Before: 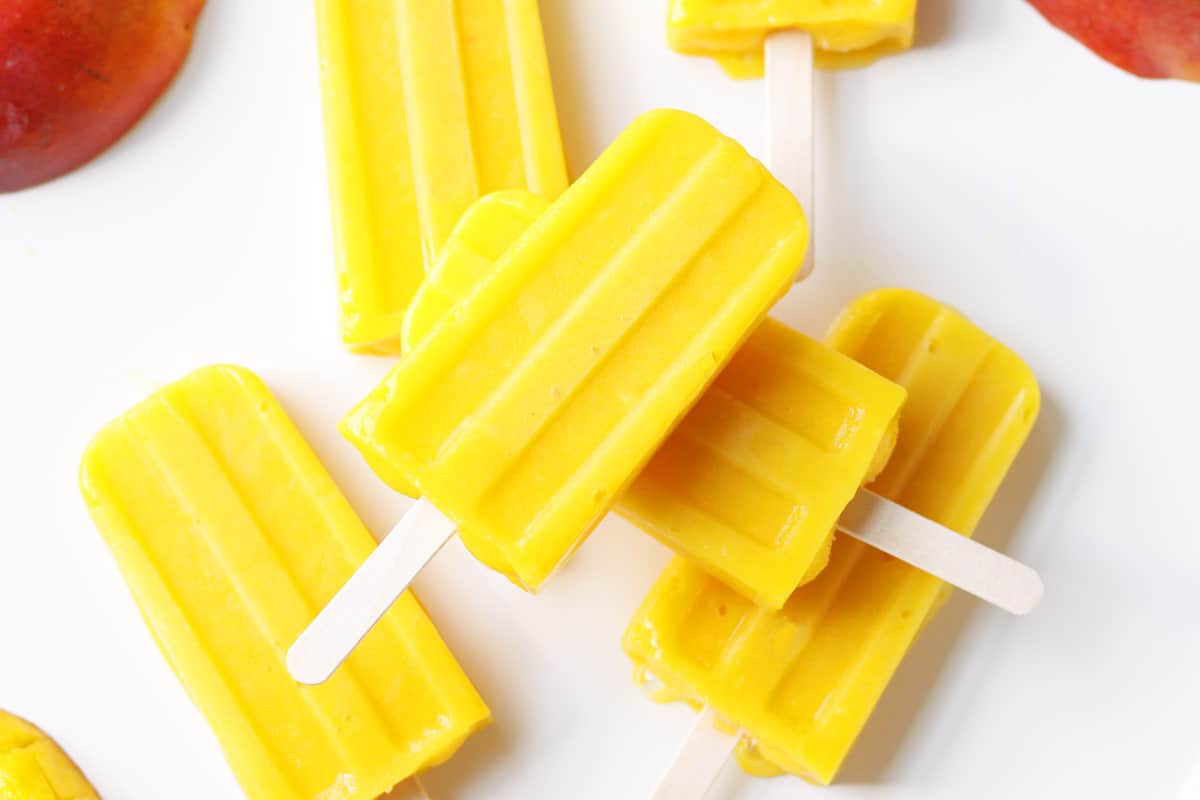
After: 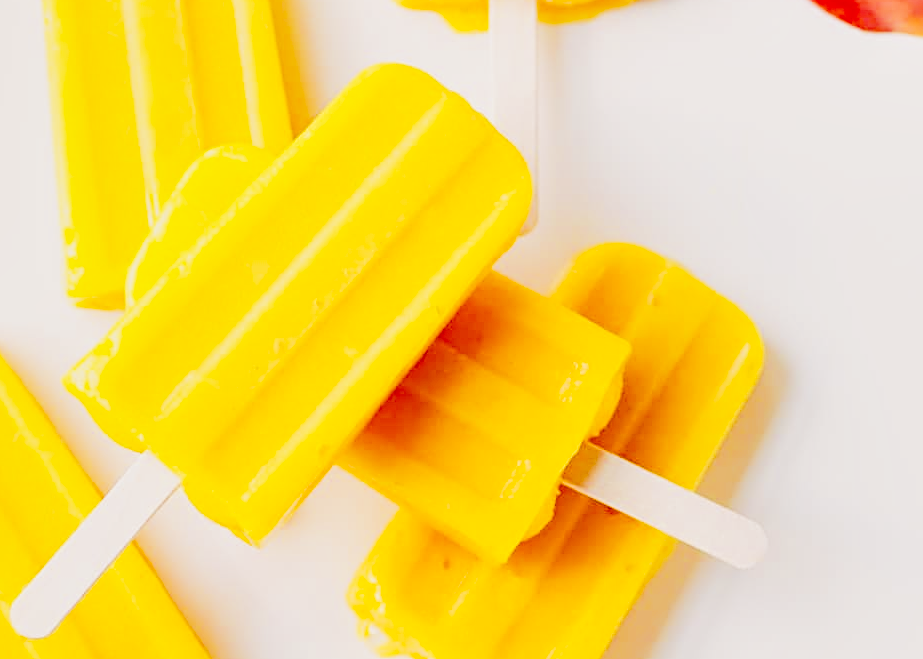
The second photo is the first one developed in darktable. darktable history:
sharpen: radius 2.827, amount 0.729
tone curve: curves: ch0 [(0, 0.016) (0.11, 0.039) (0.259, 0.235) (0.383, 0.437) (0.499, 0.597) (0.733, 0.867) (0.843, 0.948) (1, 1)], preserve colors none
crop: left 23.047%, top 5.845%, bottom 11.775%
color balance rgb: highlights gain › chroma 1.736%, highlights gain › hue 57.11°, perceptual saturation grading › global saturation 20%, perceptual saturation grading › highlights -25.788%, perceptual saturation grading › shadows 49.28%, global vibrance 20%
local contrast: detail 130%
tone equalizer: -7 EV 0.143 EV, -6 EV 0.57 EV, -5 EV 1.16 EV, -4 EV 1.34 EV, -3 EV 1.18 EV, -2 EV 0.6 EV, -1 EV 0.164 EV, edges refinement/feathering 500, mask exposure compensation -1.57 EV, preserve details no
shadows and highlights: soften with gaussian
filmic rgb: black relative exposure -7.65 EV, white relative exposure 4.56 EV, hardness 3.61
